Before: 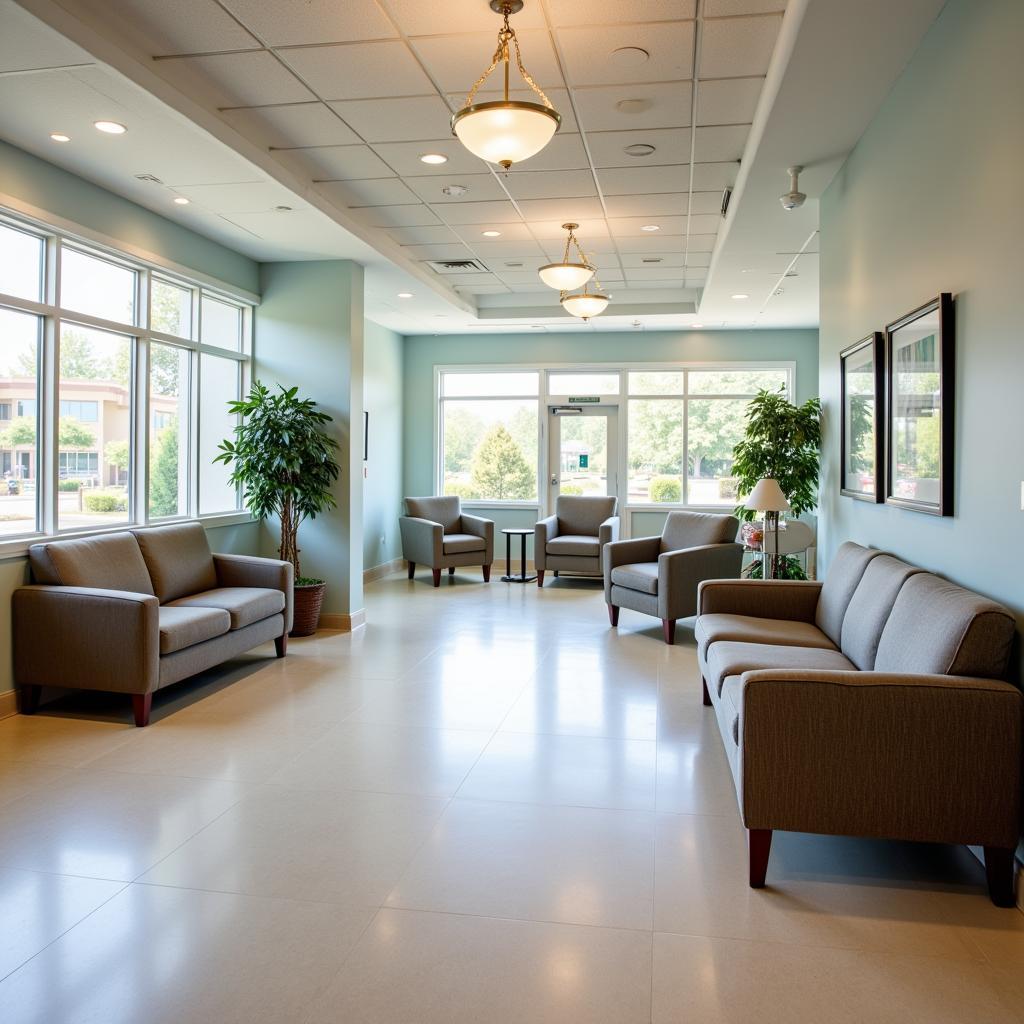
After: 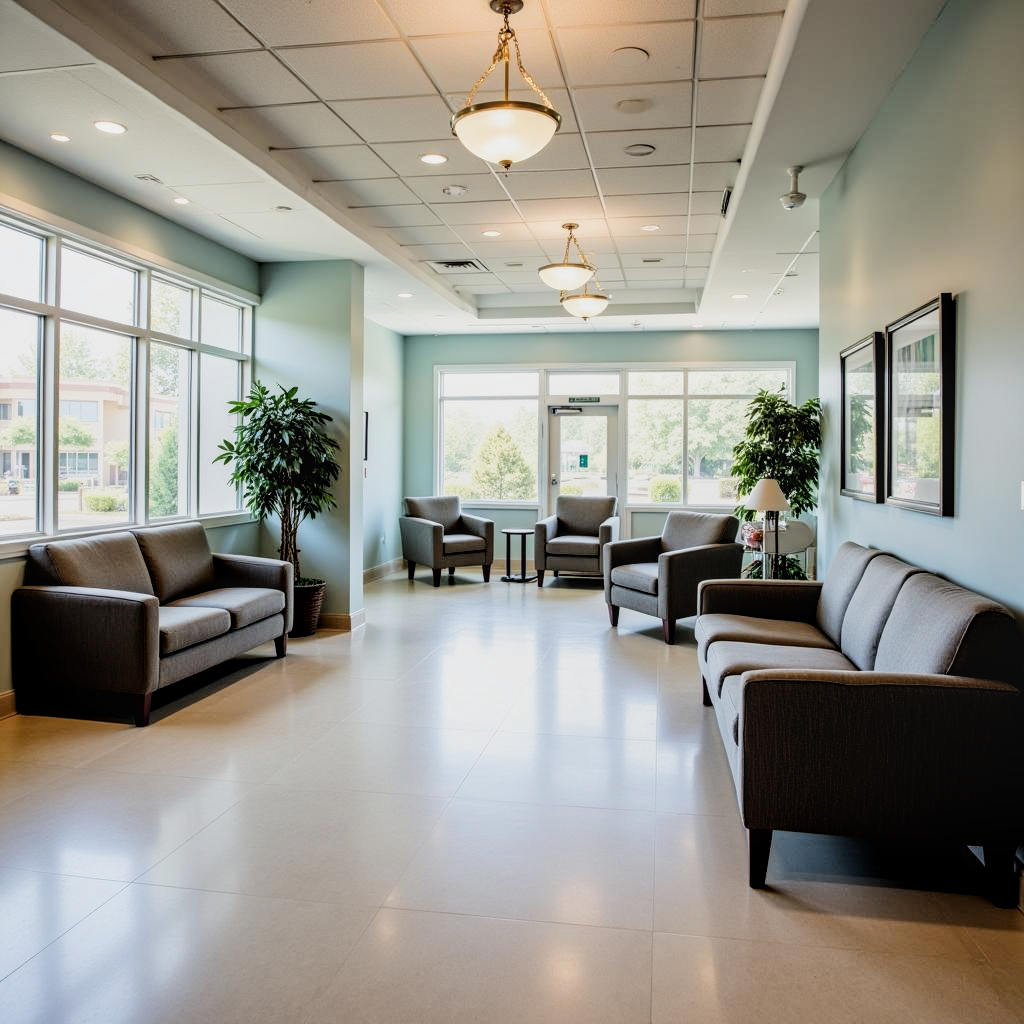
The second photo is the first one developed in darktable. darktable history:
local contrast: on, module defaults
filmic rgb: black relative exposure -5 EV, hardness 2.88, contrast 1.4, highlights saturation mix -30%
